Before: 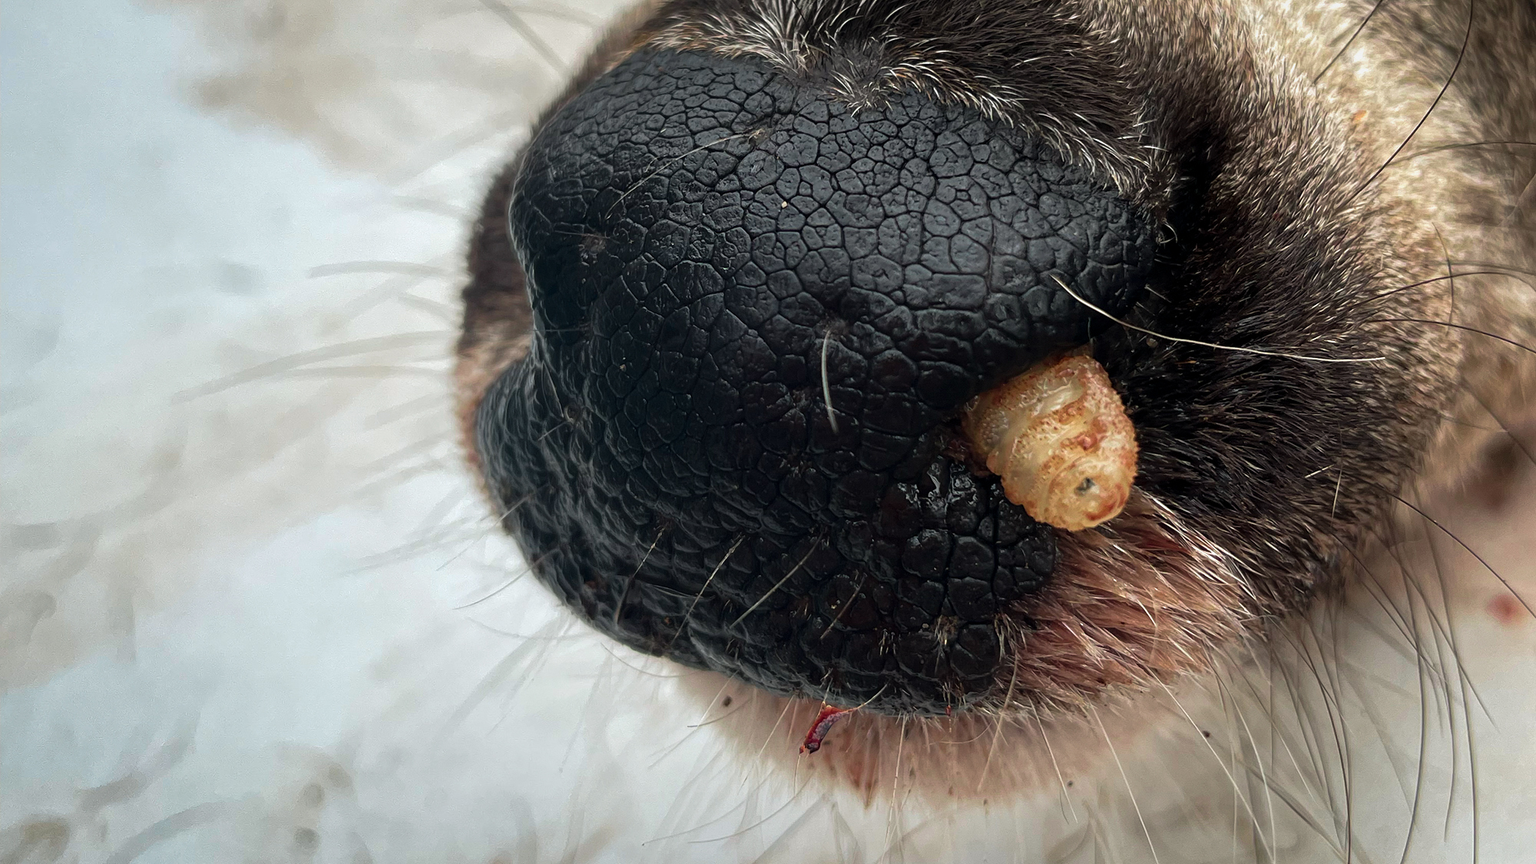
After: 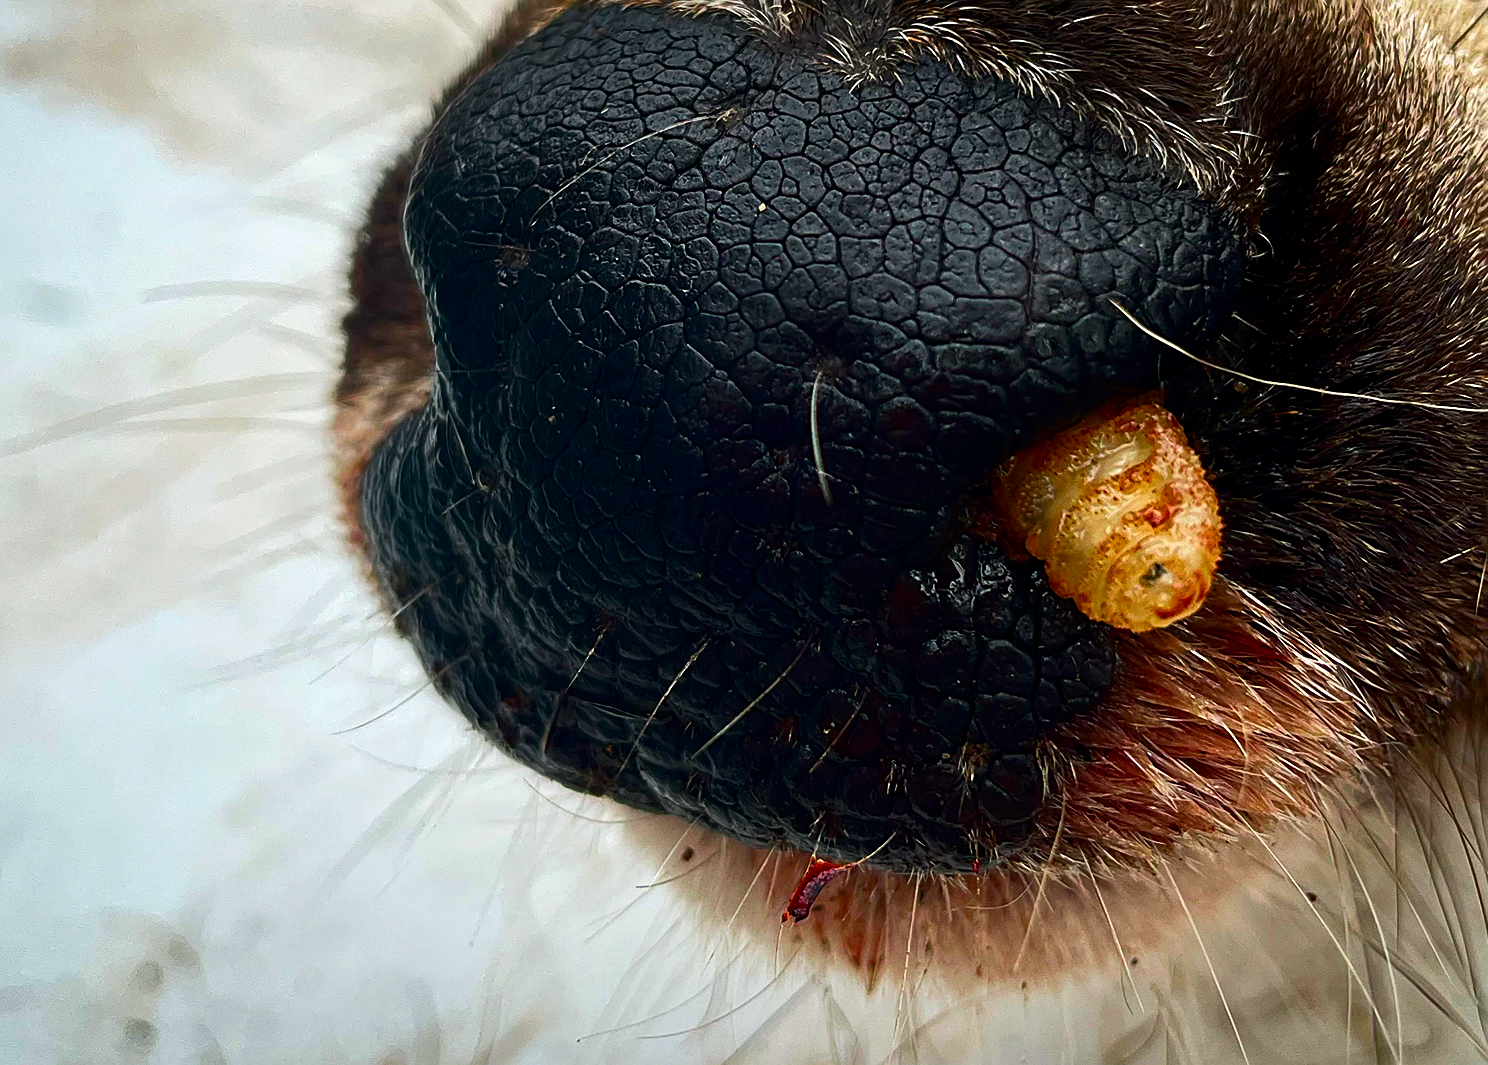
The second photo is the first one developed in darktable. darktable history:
sharpen: on, module defaults
contrast brightness saturation: contrast 0.193, brightness -0.1, saturation 0.205
color balance rgb: linear chroma grading › global chroma 0.366%, perceptual saturation grading › global saturation 20%, perceptual saturation grading › highlights 2.412%, perceptual saturation grading › shadows 49.924%
crop and rotate: left 12.974%, top 5.329%, right 12.602%
